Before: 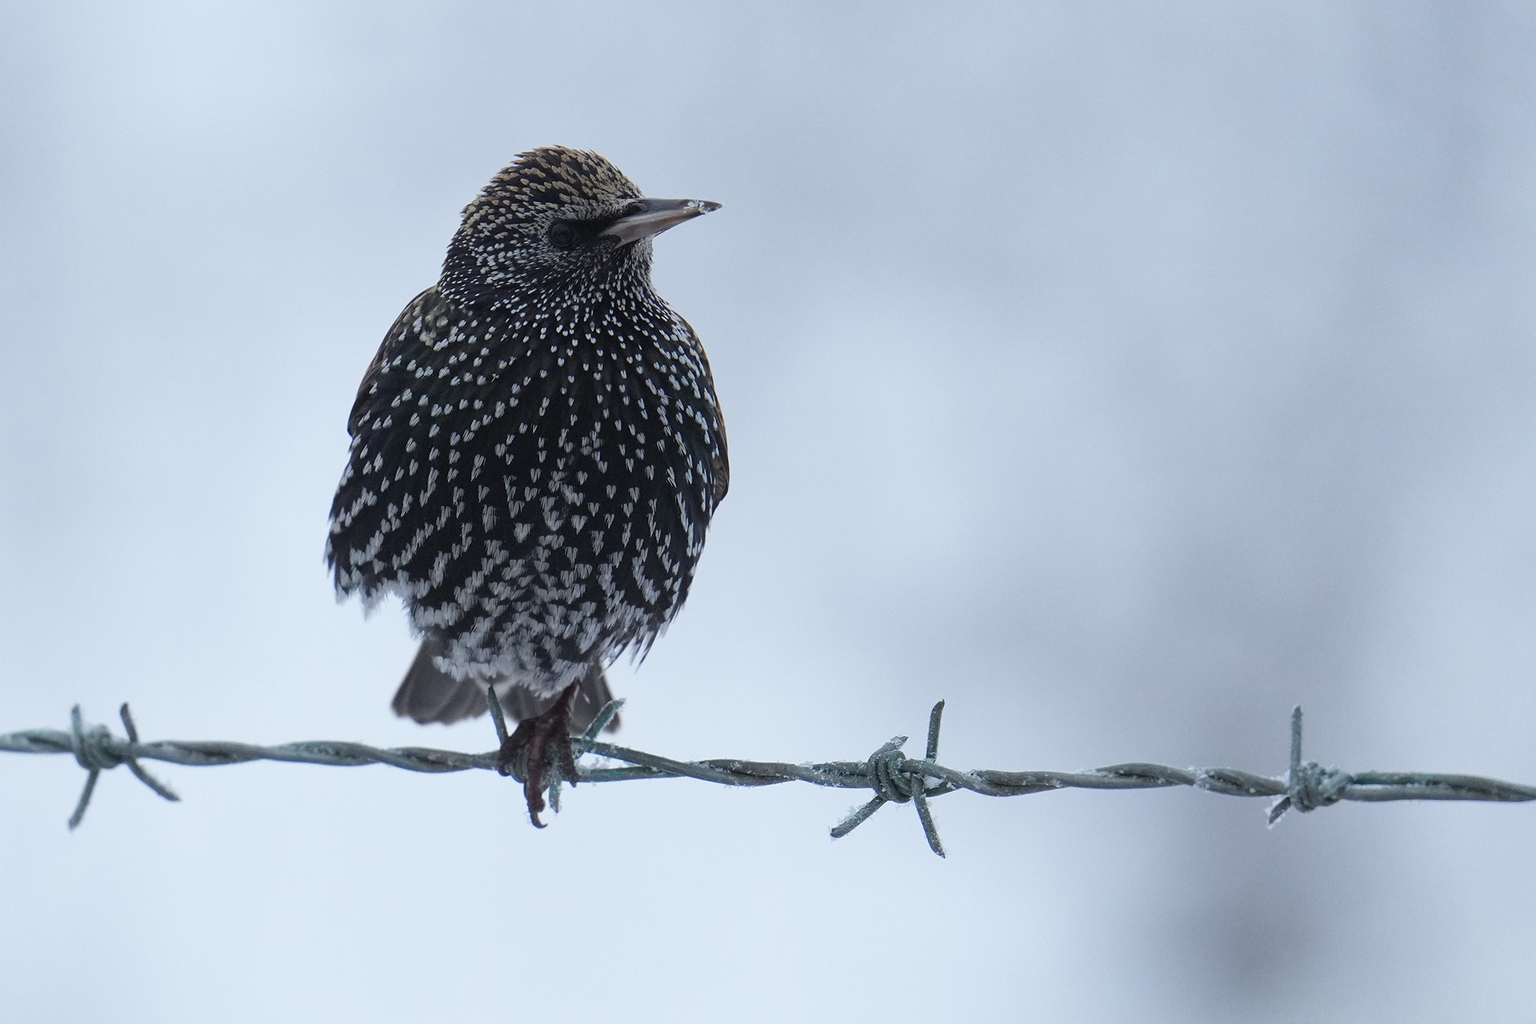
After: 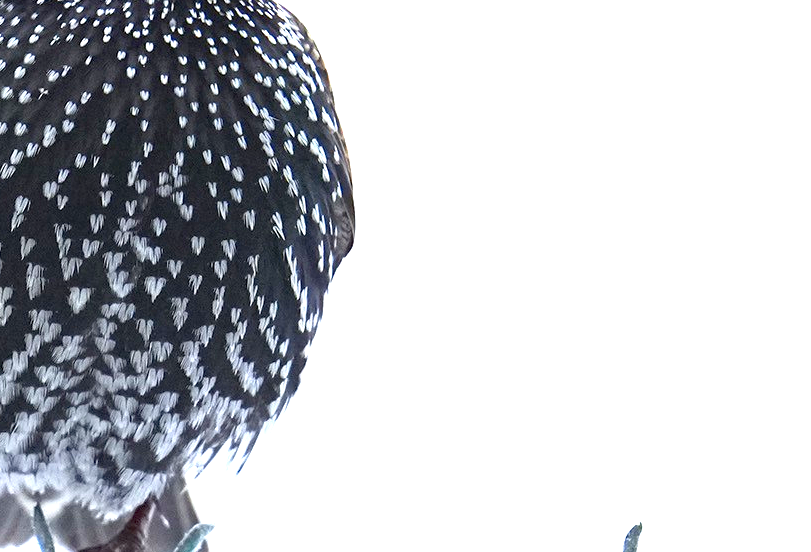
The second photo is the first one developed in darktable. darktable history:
exposure: black level correction 0.001, exposure 1.737 EV, compensate highlight preservation false
crop: left 30.174%, top 30.048%, right 30.194%, bottom 29.465%
haze removal: compatibility mode true, adaptive false
